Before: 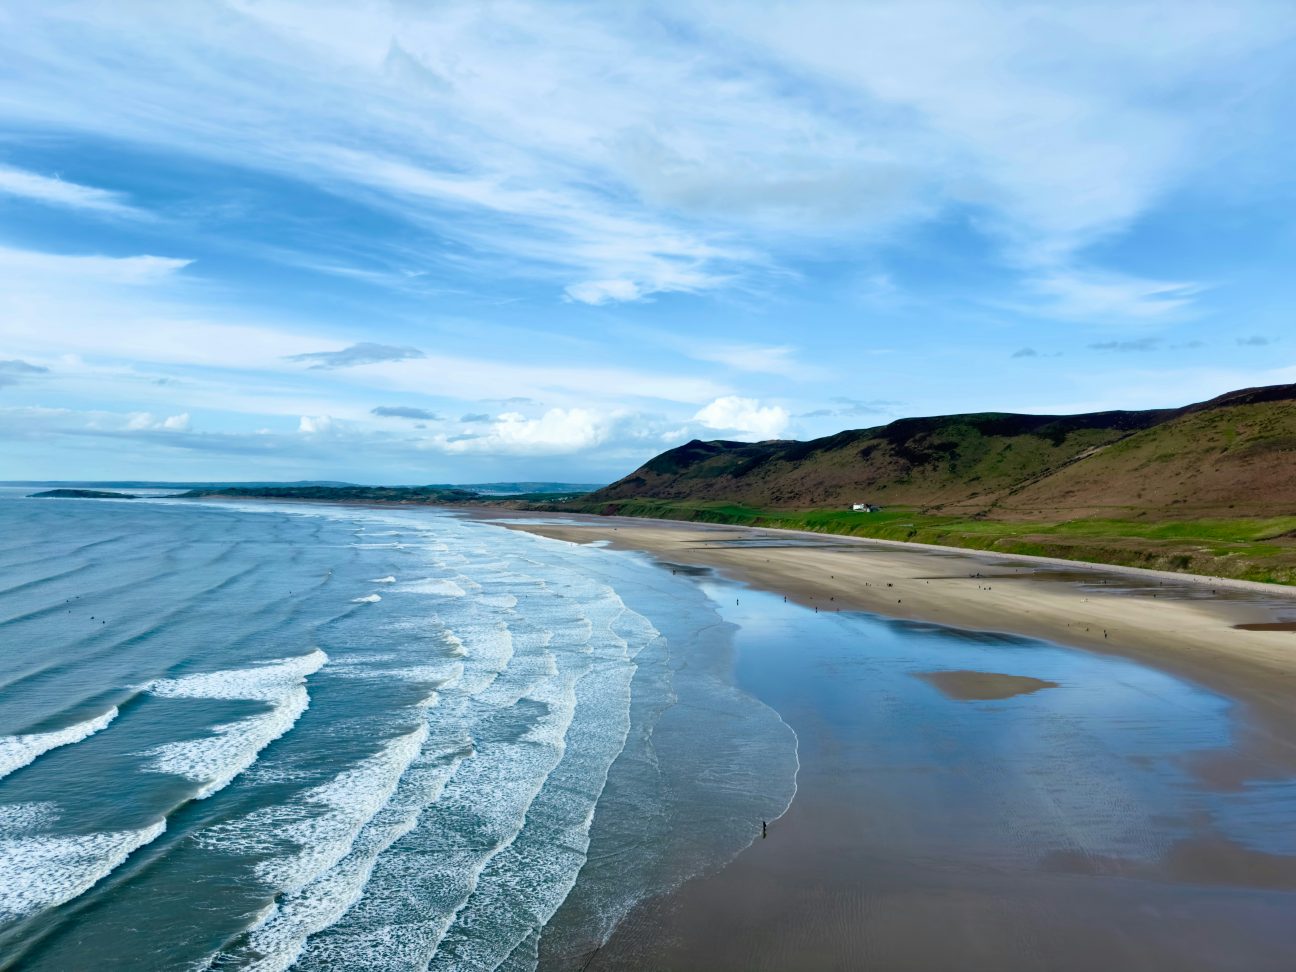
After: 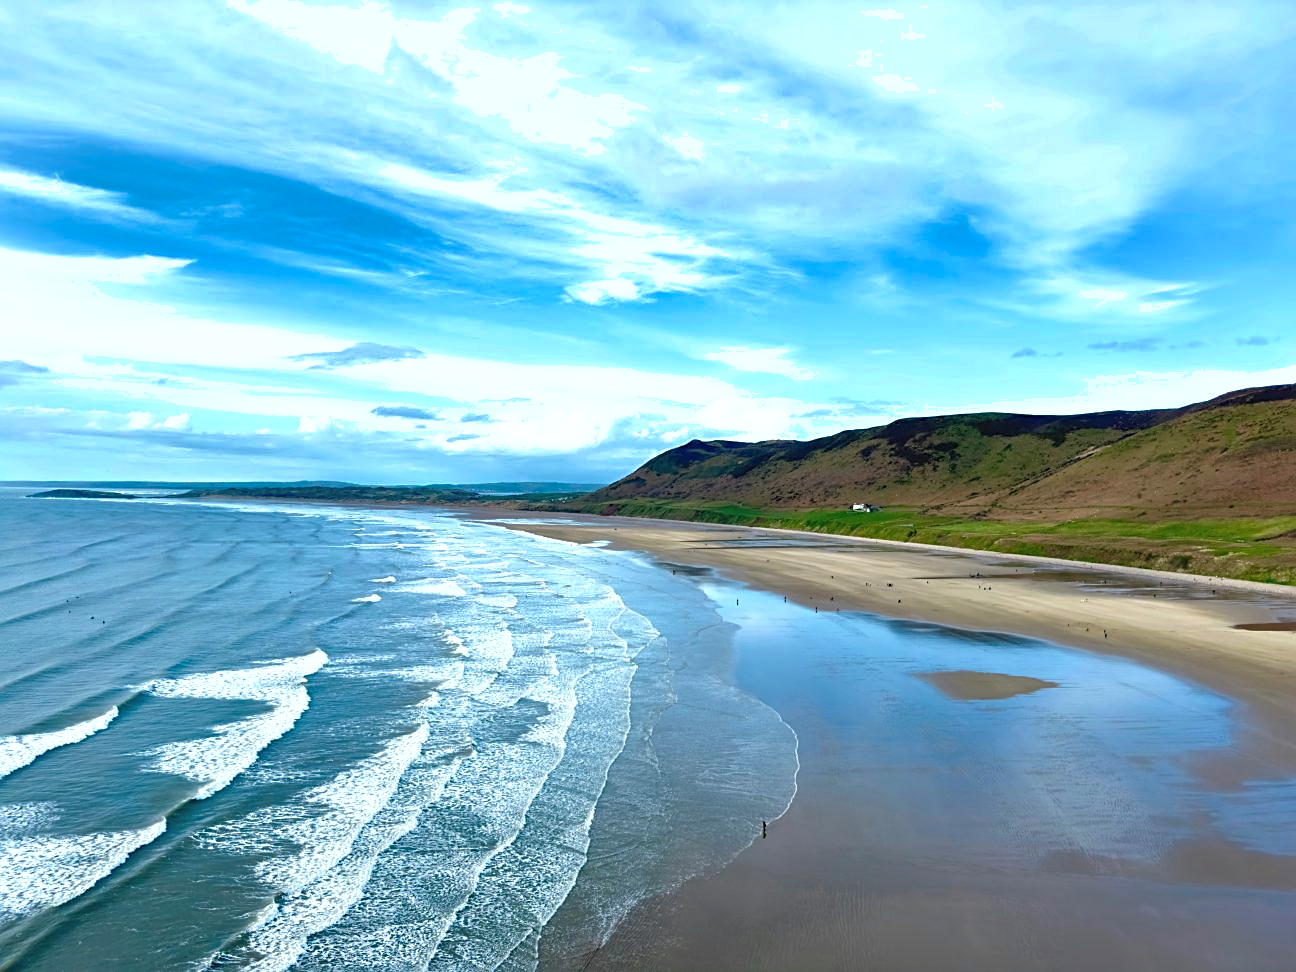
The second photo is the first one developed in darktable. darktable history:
shadows and highlights: on, module defaults
sharpen: on, module defaults
exposure: black level correction -0.002, exposure 0.541 EV, compensate highlight preservation false
